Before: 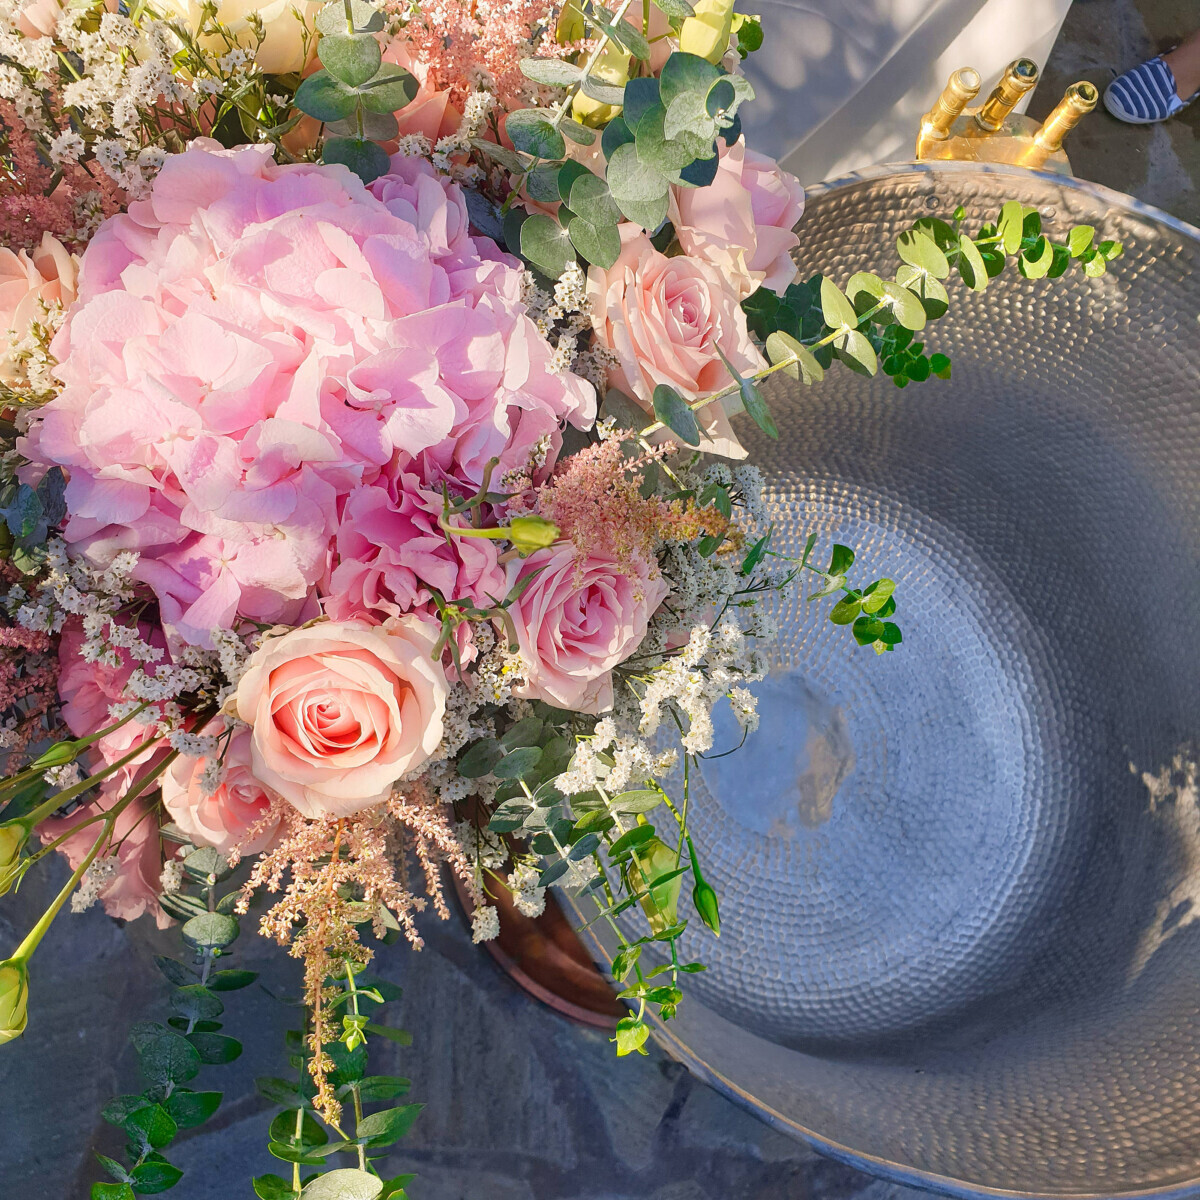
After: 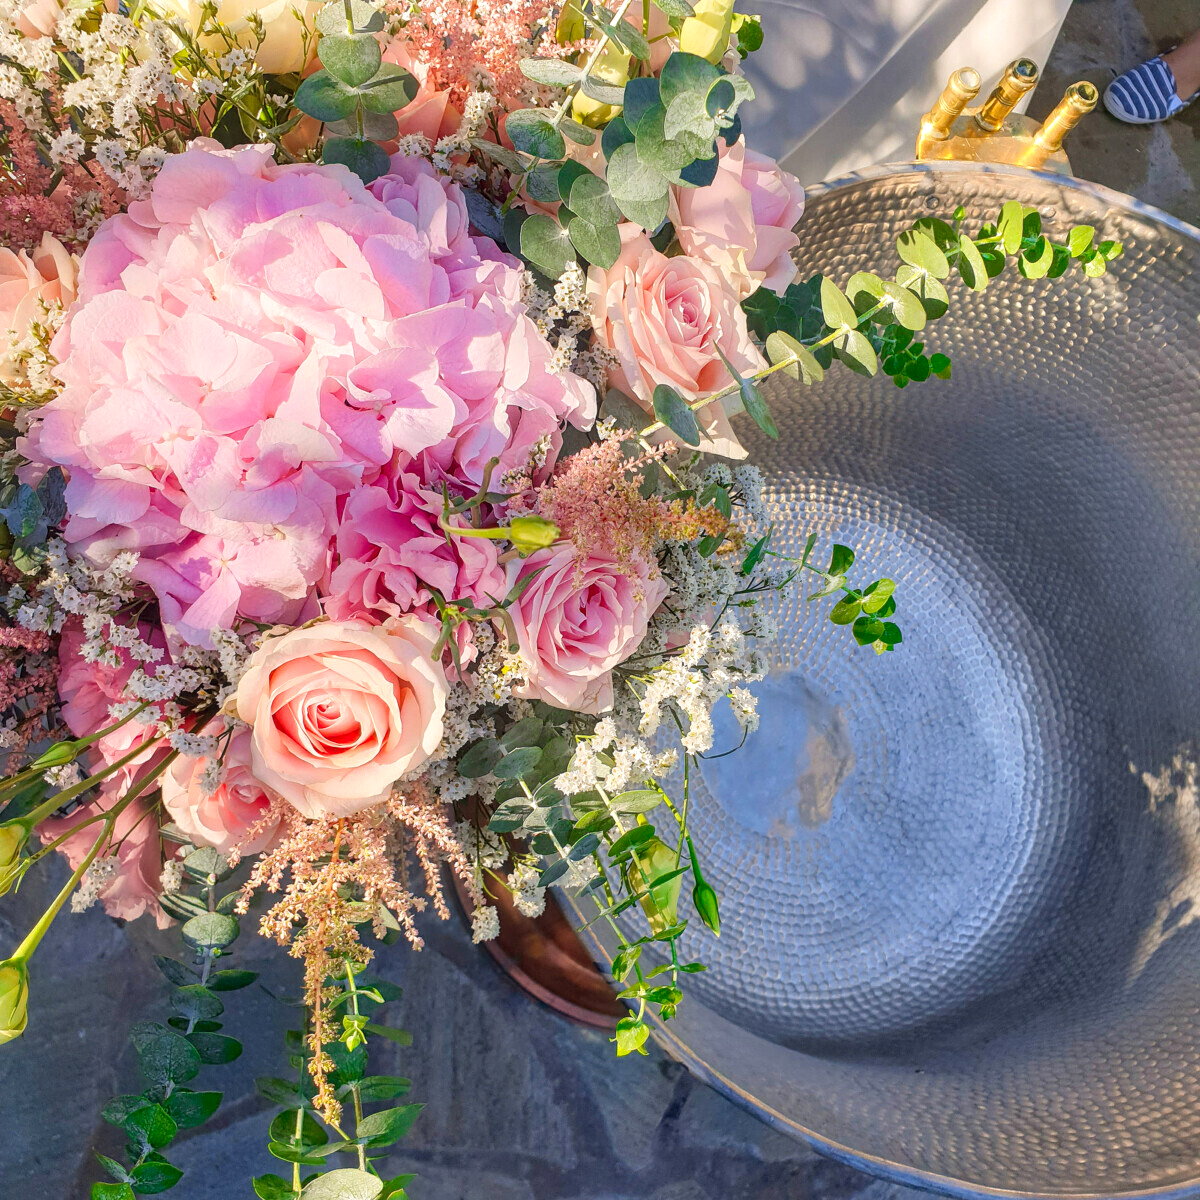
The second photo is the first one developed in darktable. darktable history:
contrast brightness saturation: contrast 0.03, brightness 0.06, saturation 0.13
sharpen: radius 2.883, amount 0.868, threshold 47.523
local contrast: on, module defaults
